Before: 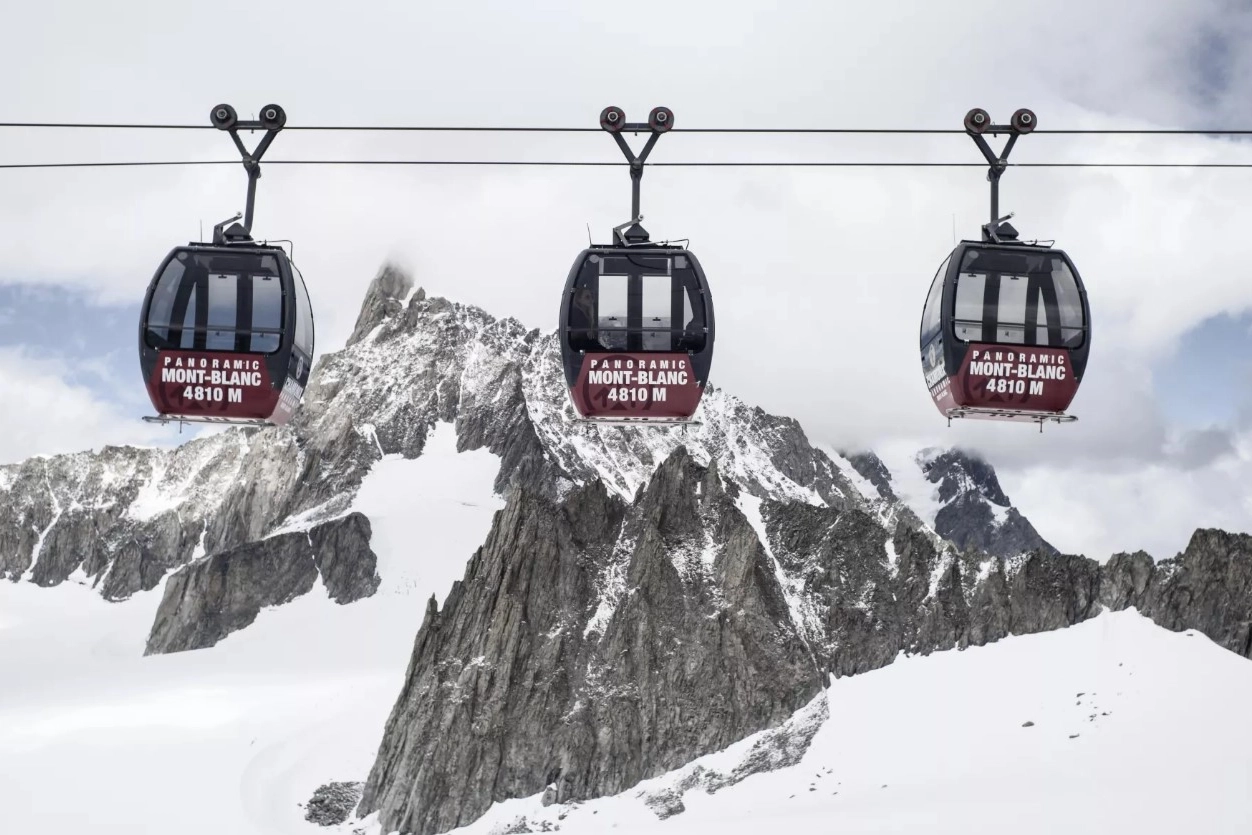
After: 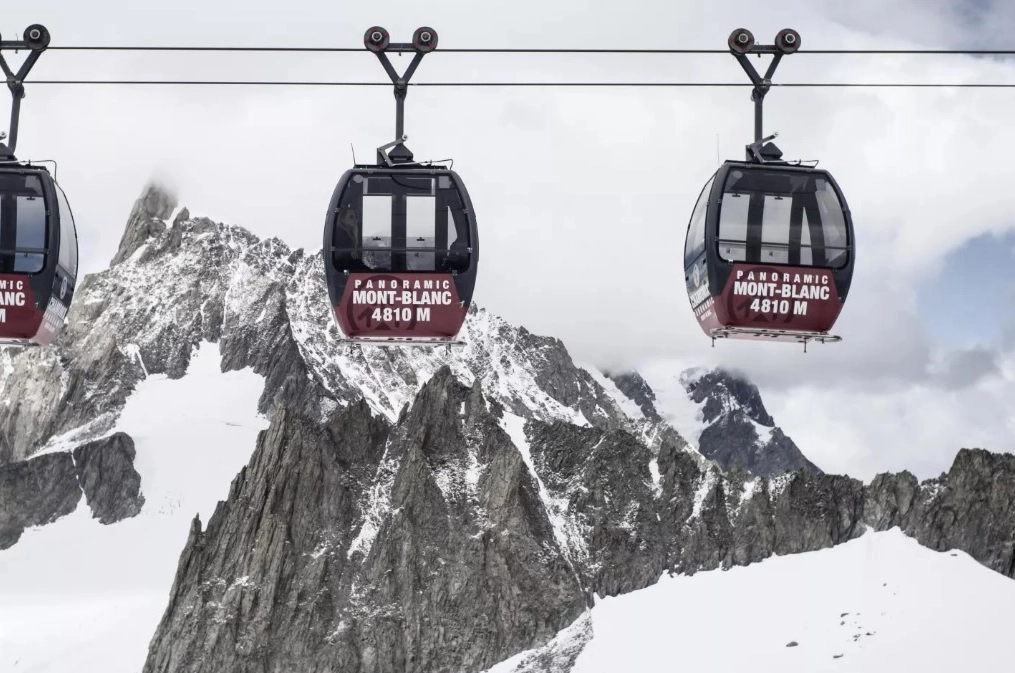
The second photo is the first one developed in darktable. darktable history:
crop: left 18.851%, top 9.604%, right 0.001%, bottom 9.785%
